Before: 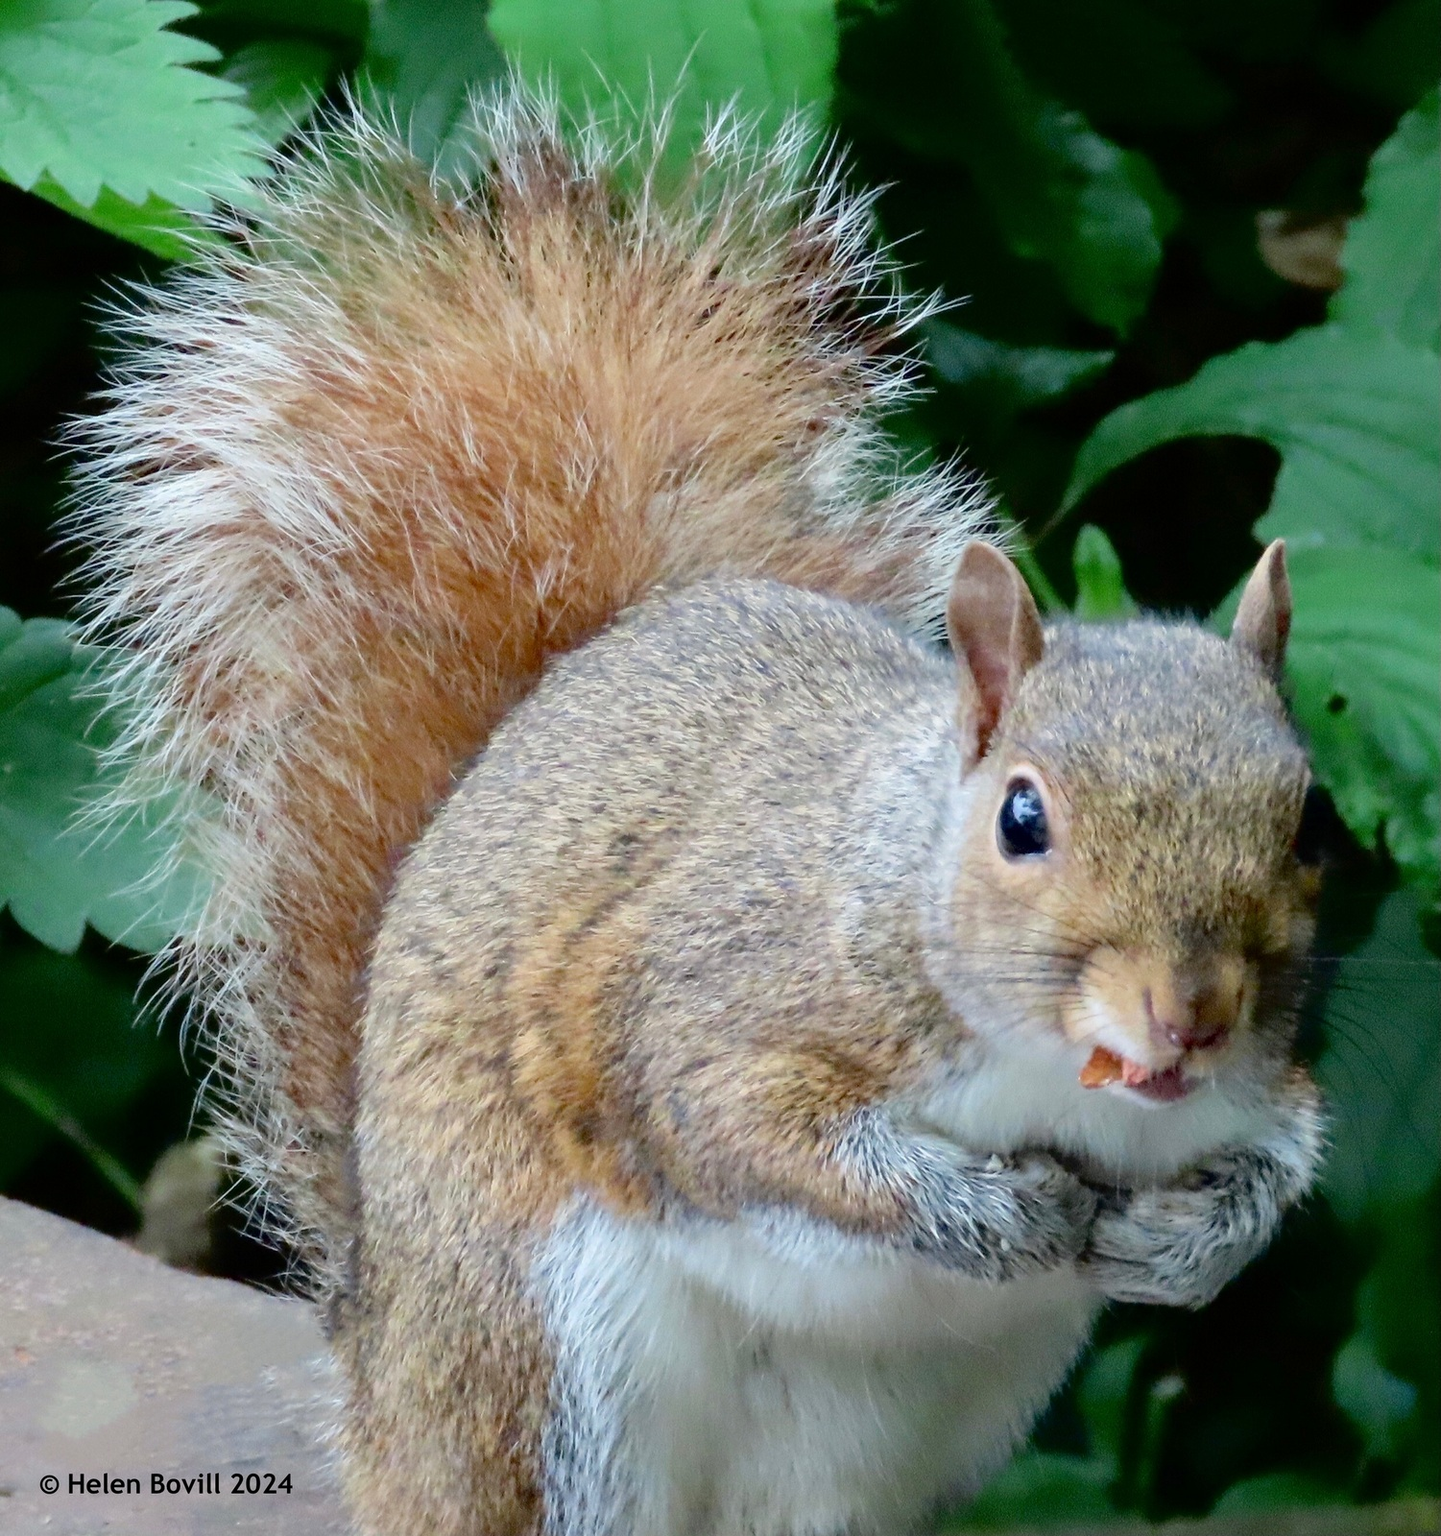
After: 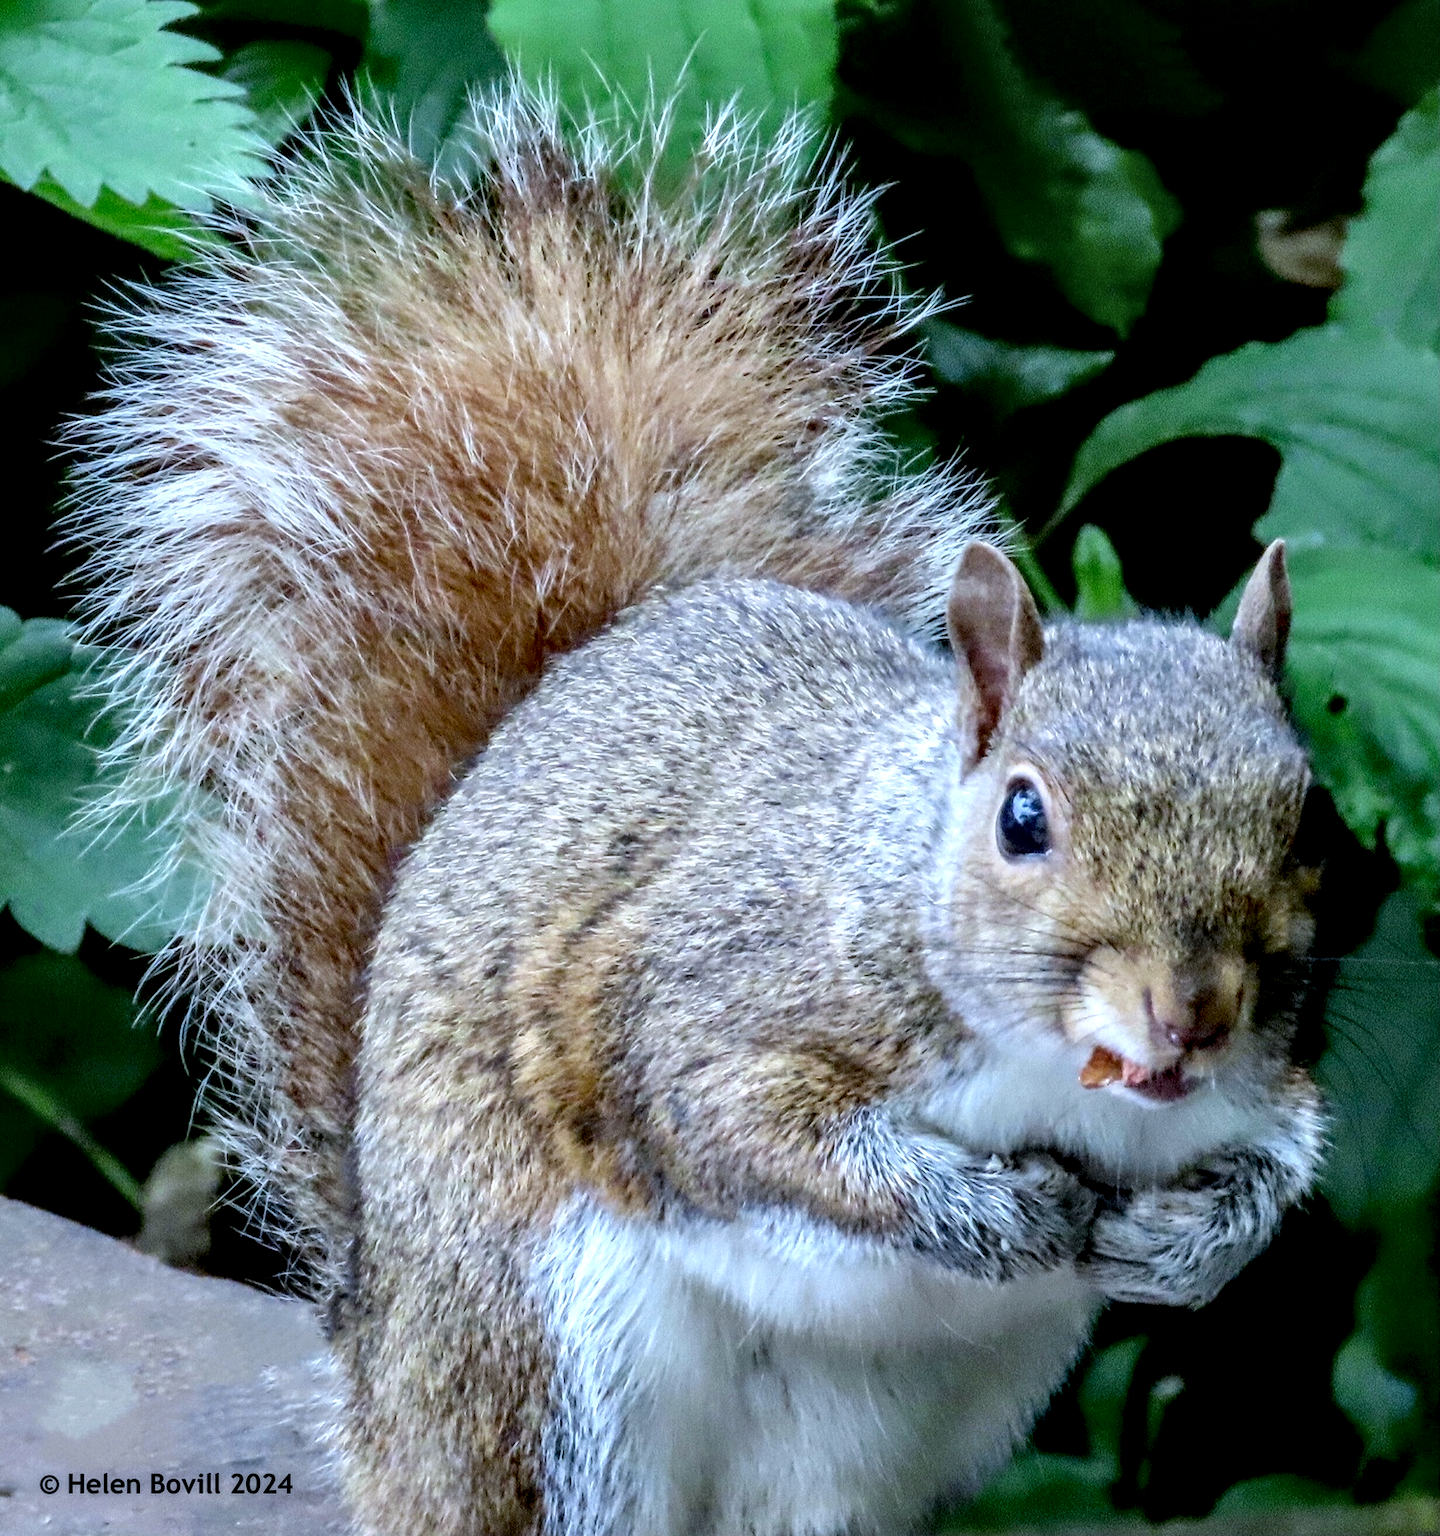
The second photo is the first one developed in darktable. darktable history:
white balance: red 0.926, green 1.003, blue 1.133
local contrast: highlights 0%, shadows 0%, detail 182%
